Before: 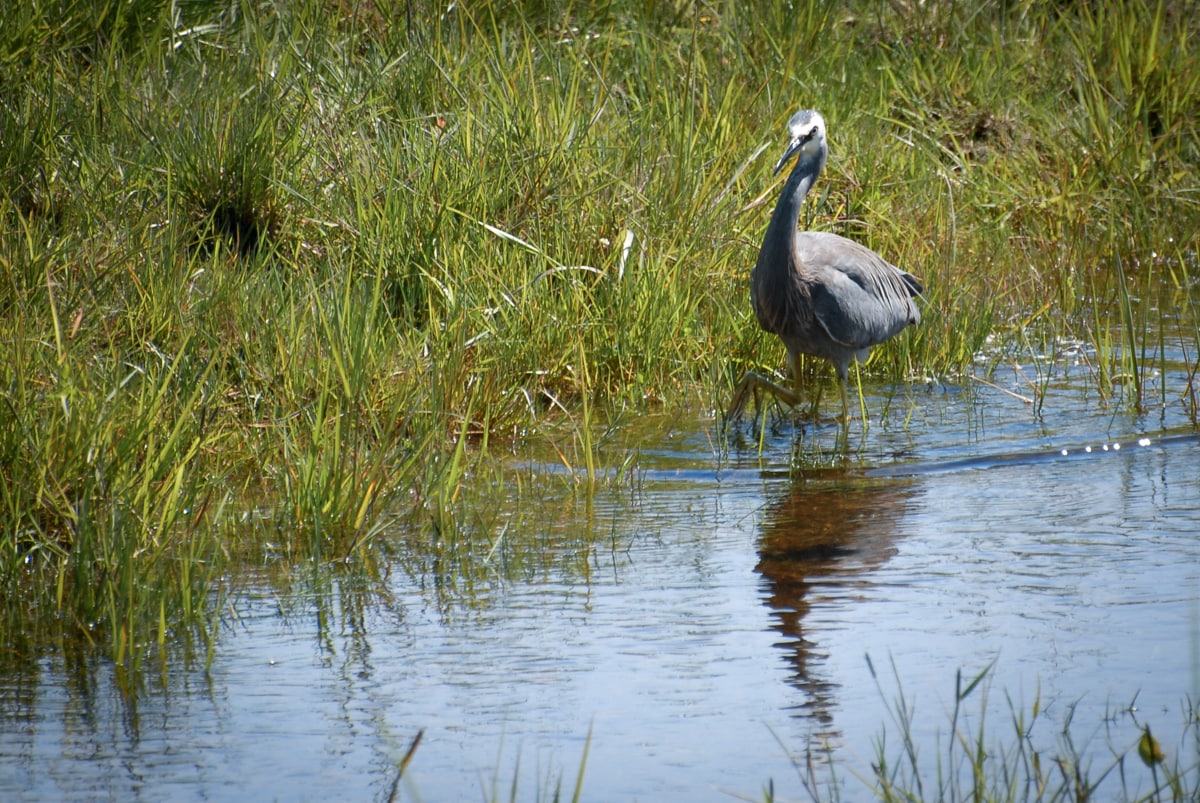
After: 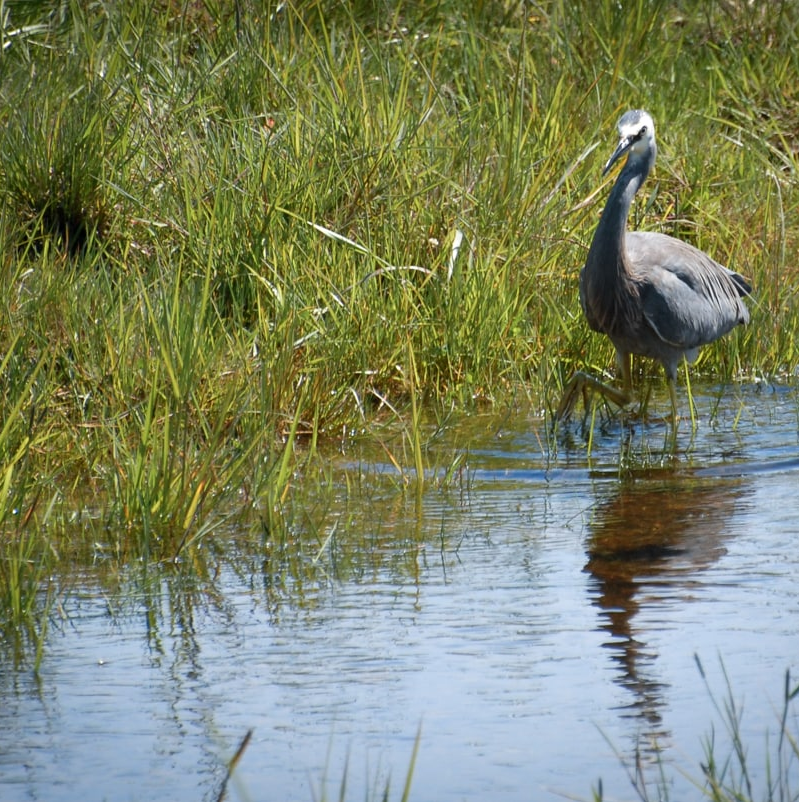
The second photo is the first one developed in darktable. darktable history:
crop and rotate: left 14.315%, right 19.052%
